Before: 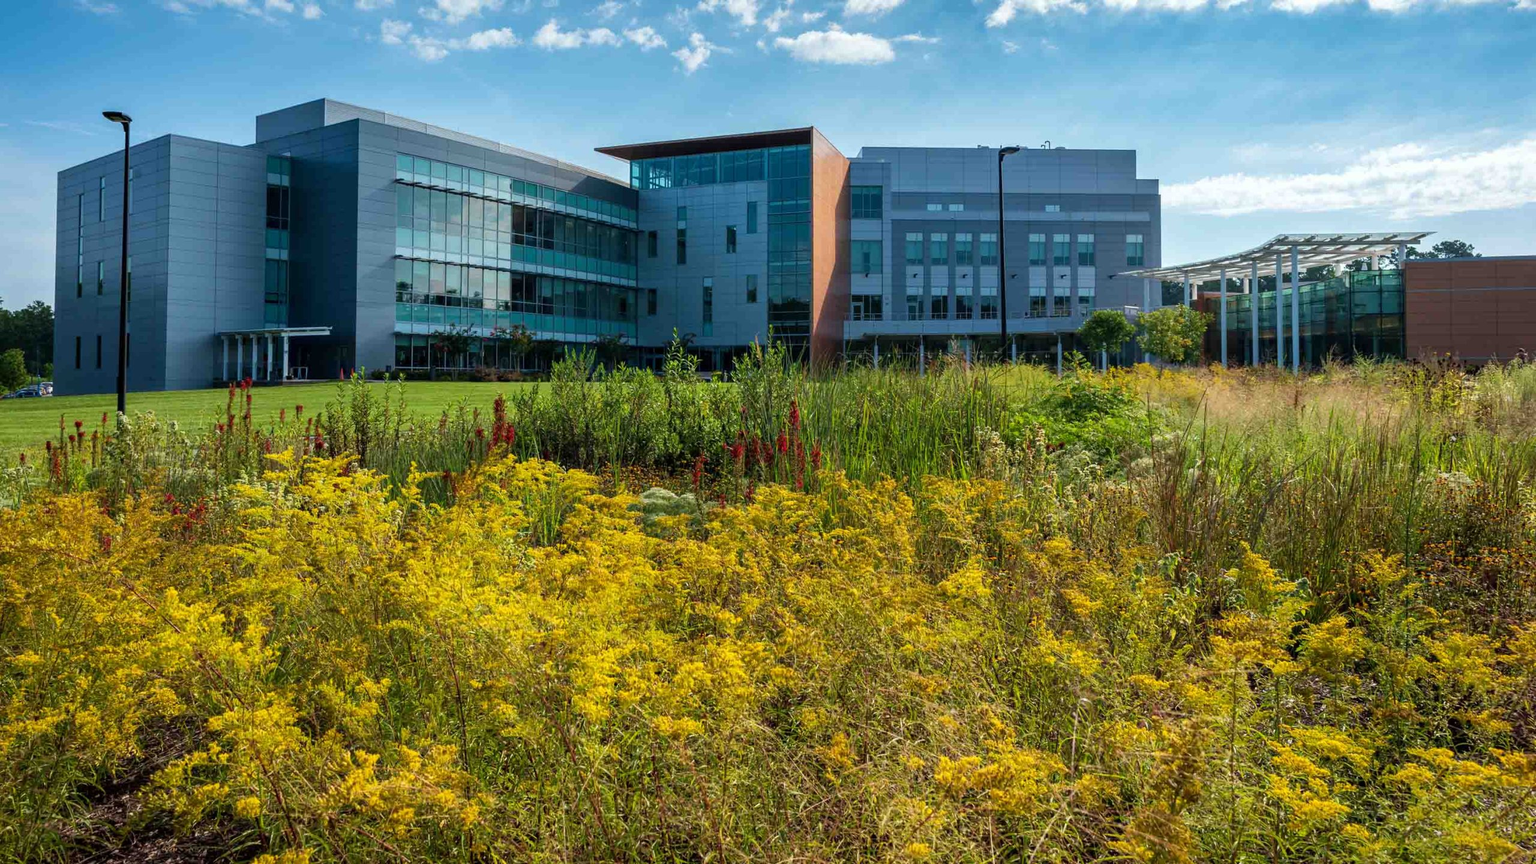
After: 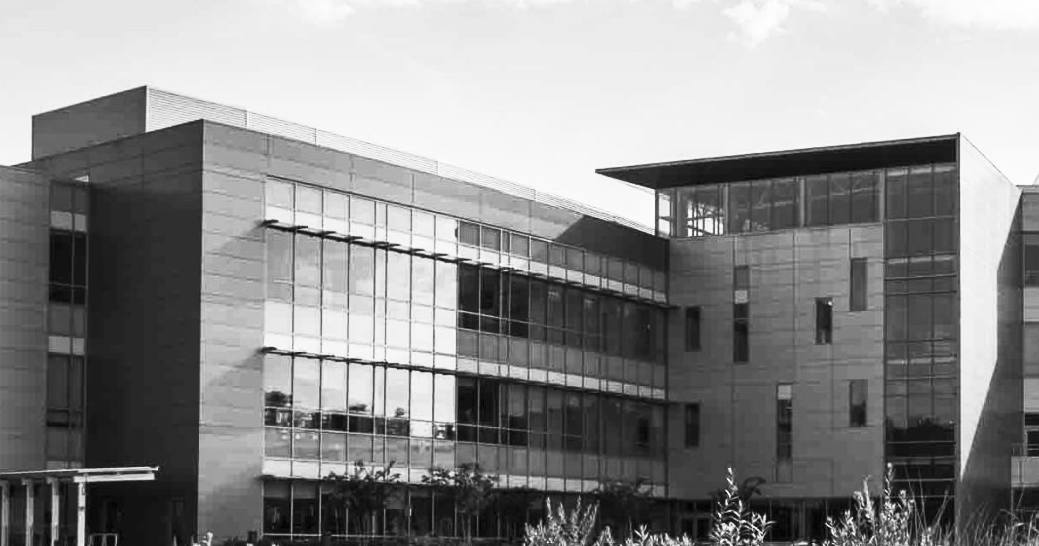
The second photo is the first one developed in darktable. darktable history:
crop: left 15.452%, top 5.459%, right 43.956%, bottom 56.62%
contrast brightness saturation: contrast 0.53, brightness 0.47, saturation -1
